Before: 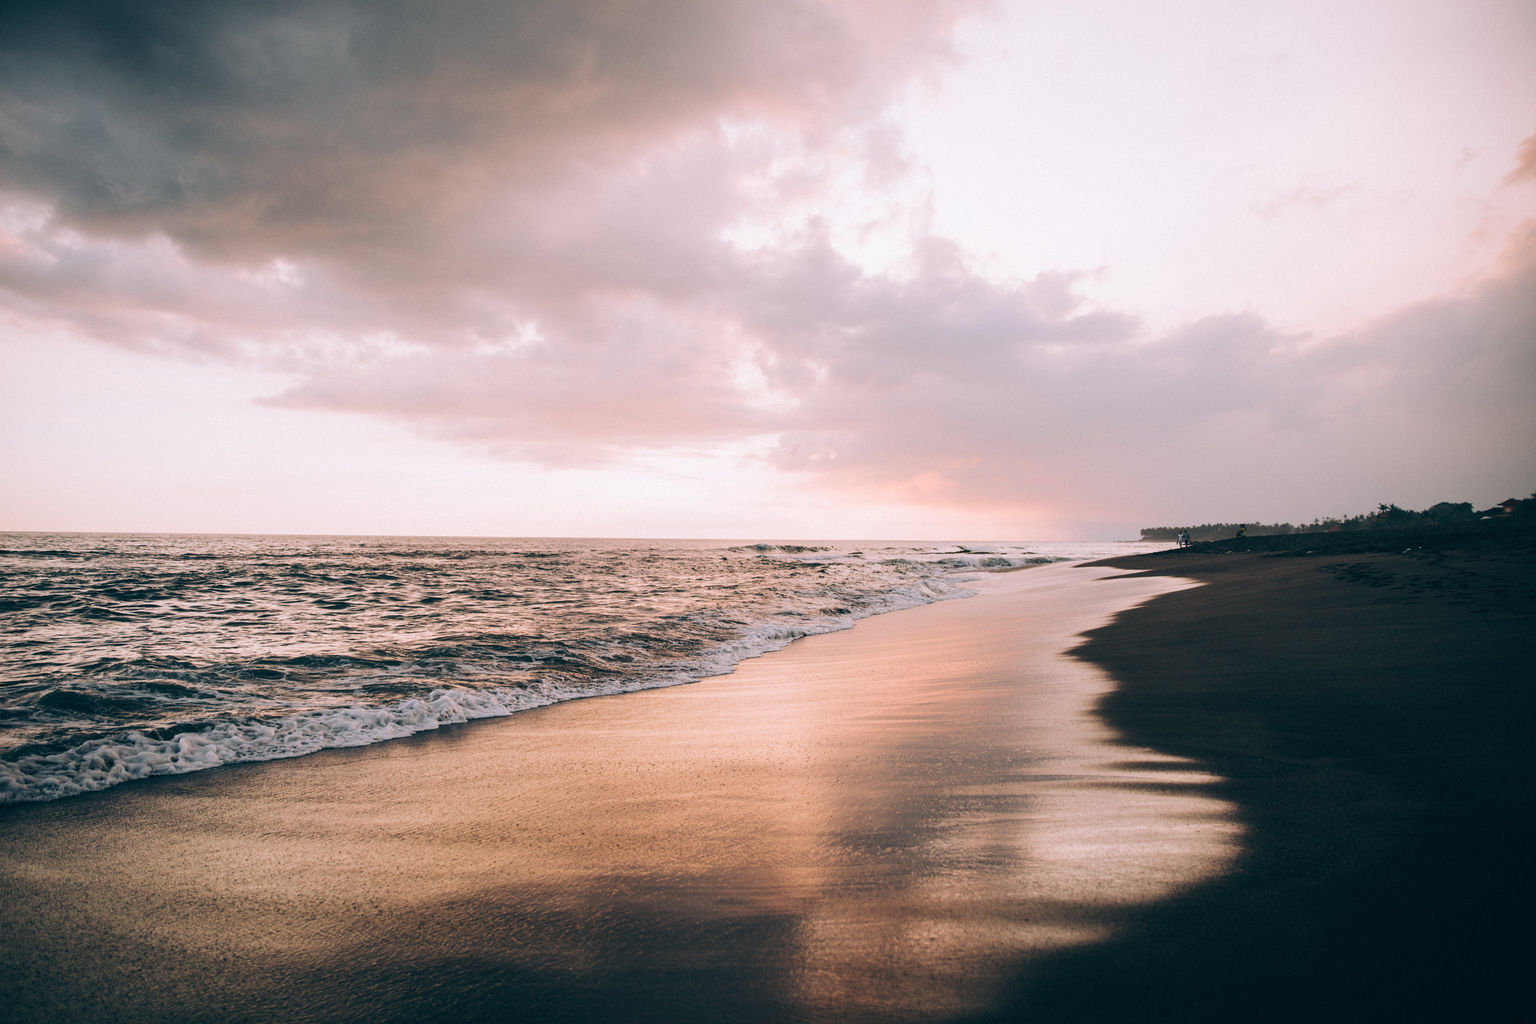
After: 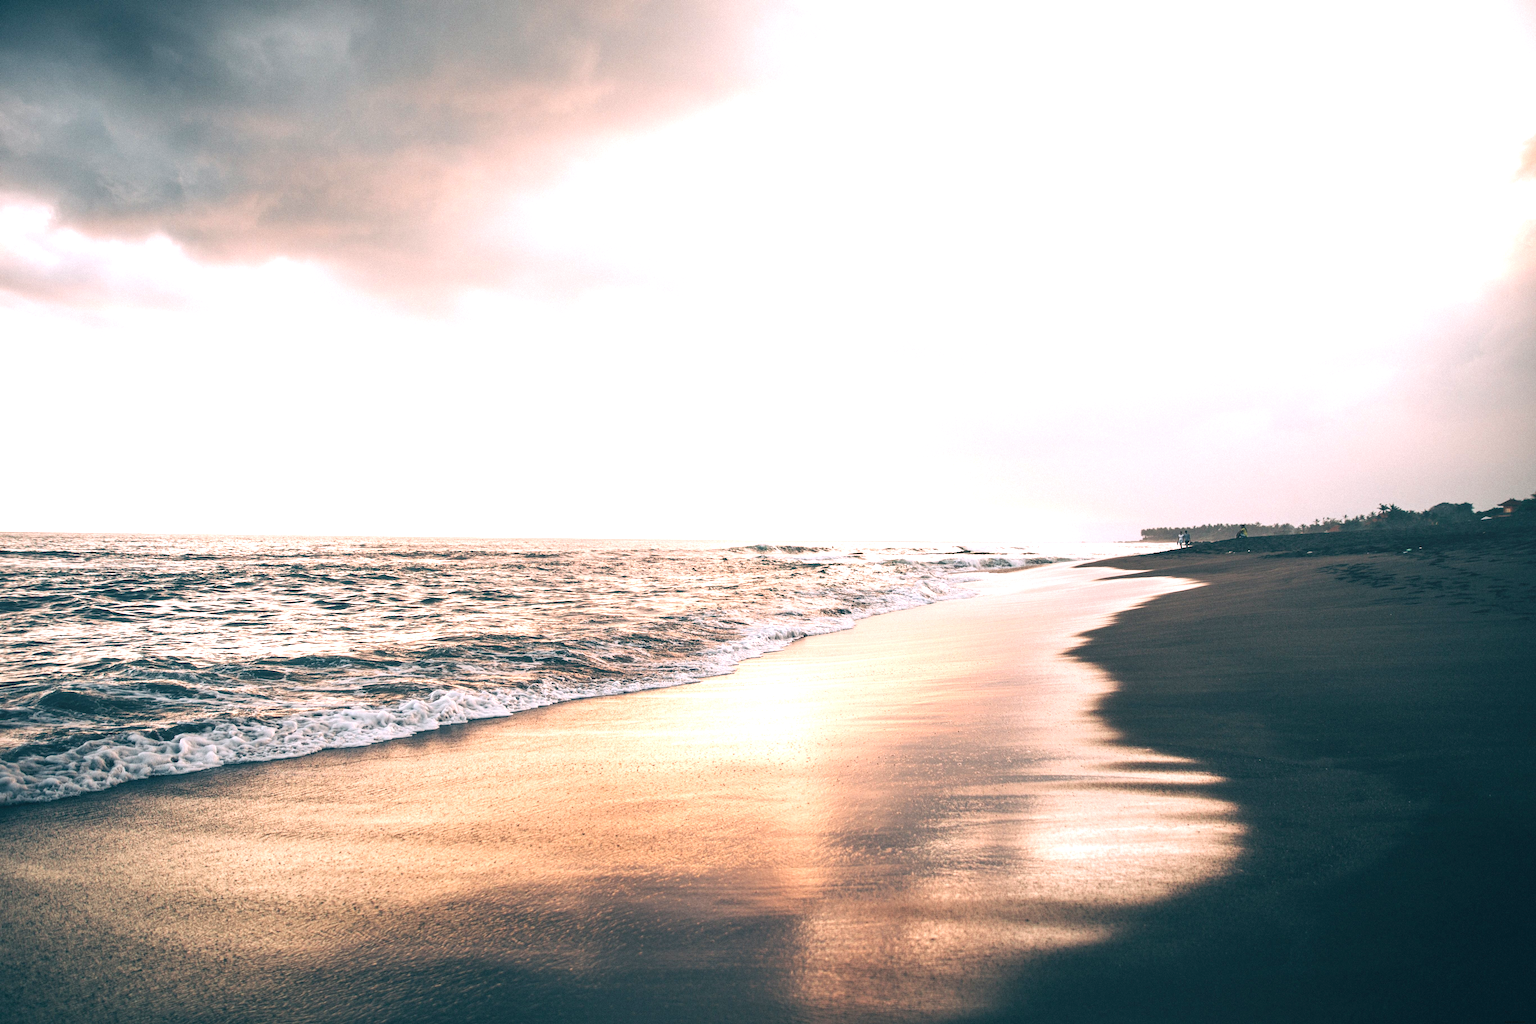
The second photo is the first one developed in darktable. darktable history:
local contrast: detail 109%
exposure: black level correction 0, exposure 1.1 EV, compensate exposure bias true, compensate highlight preservation false
